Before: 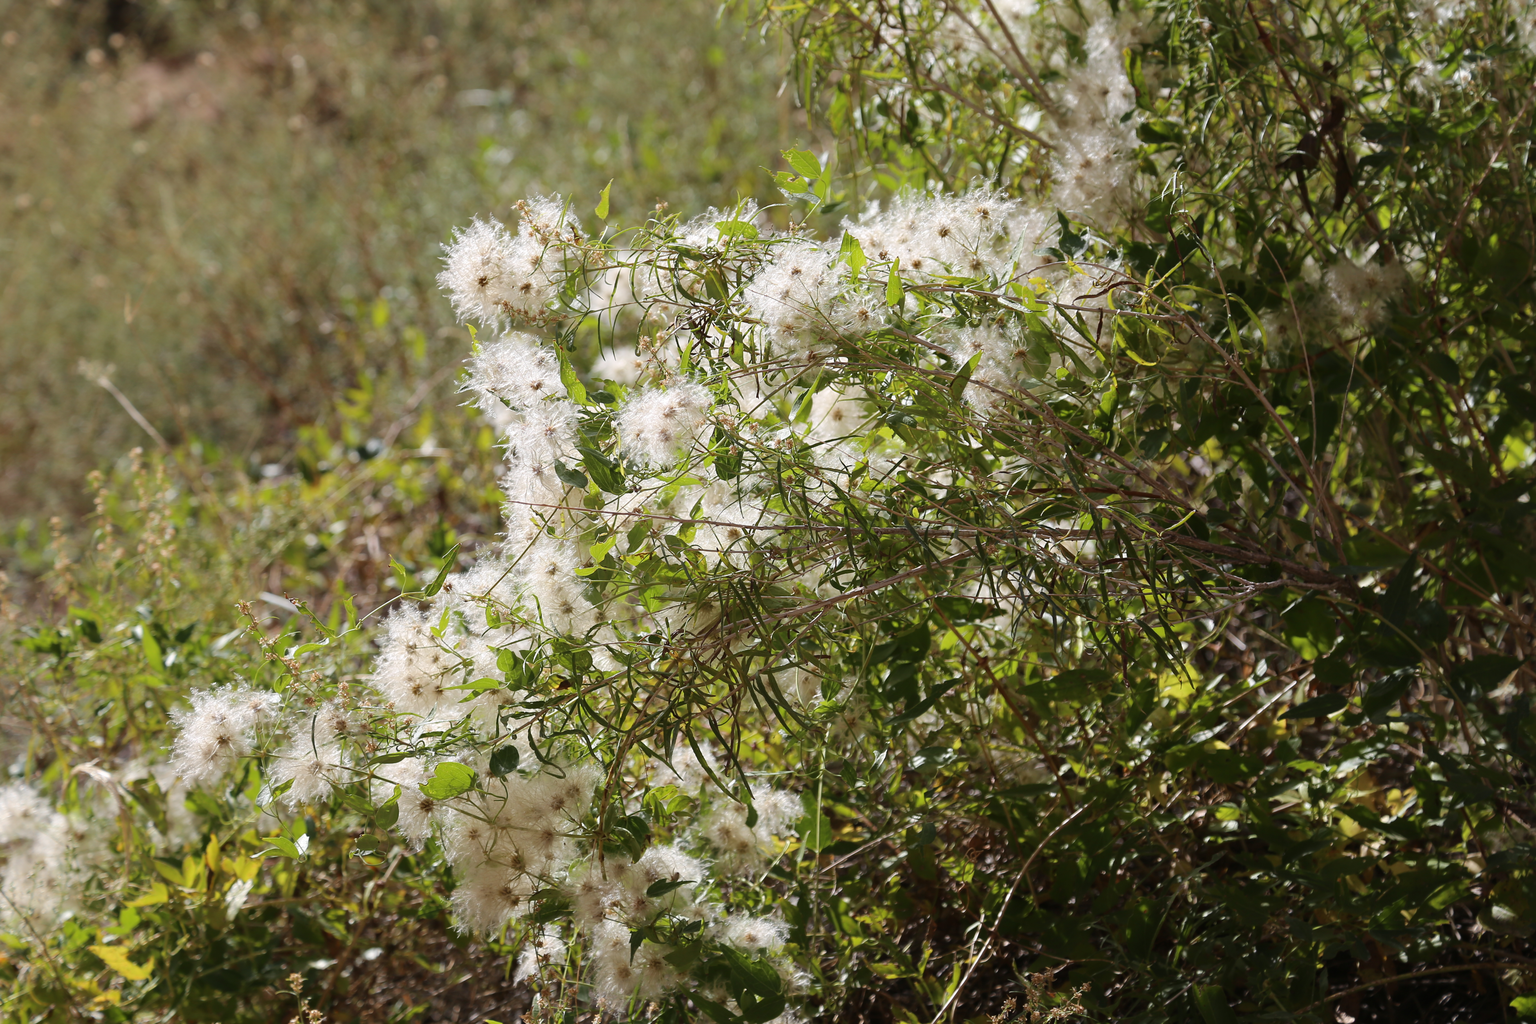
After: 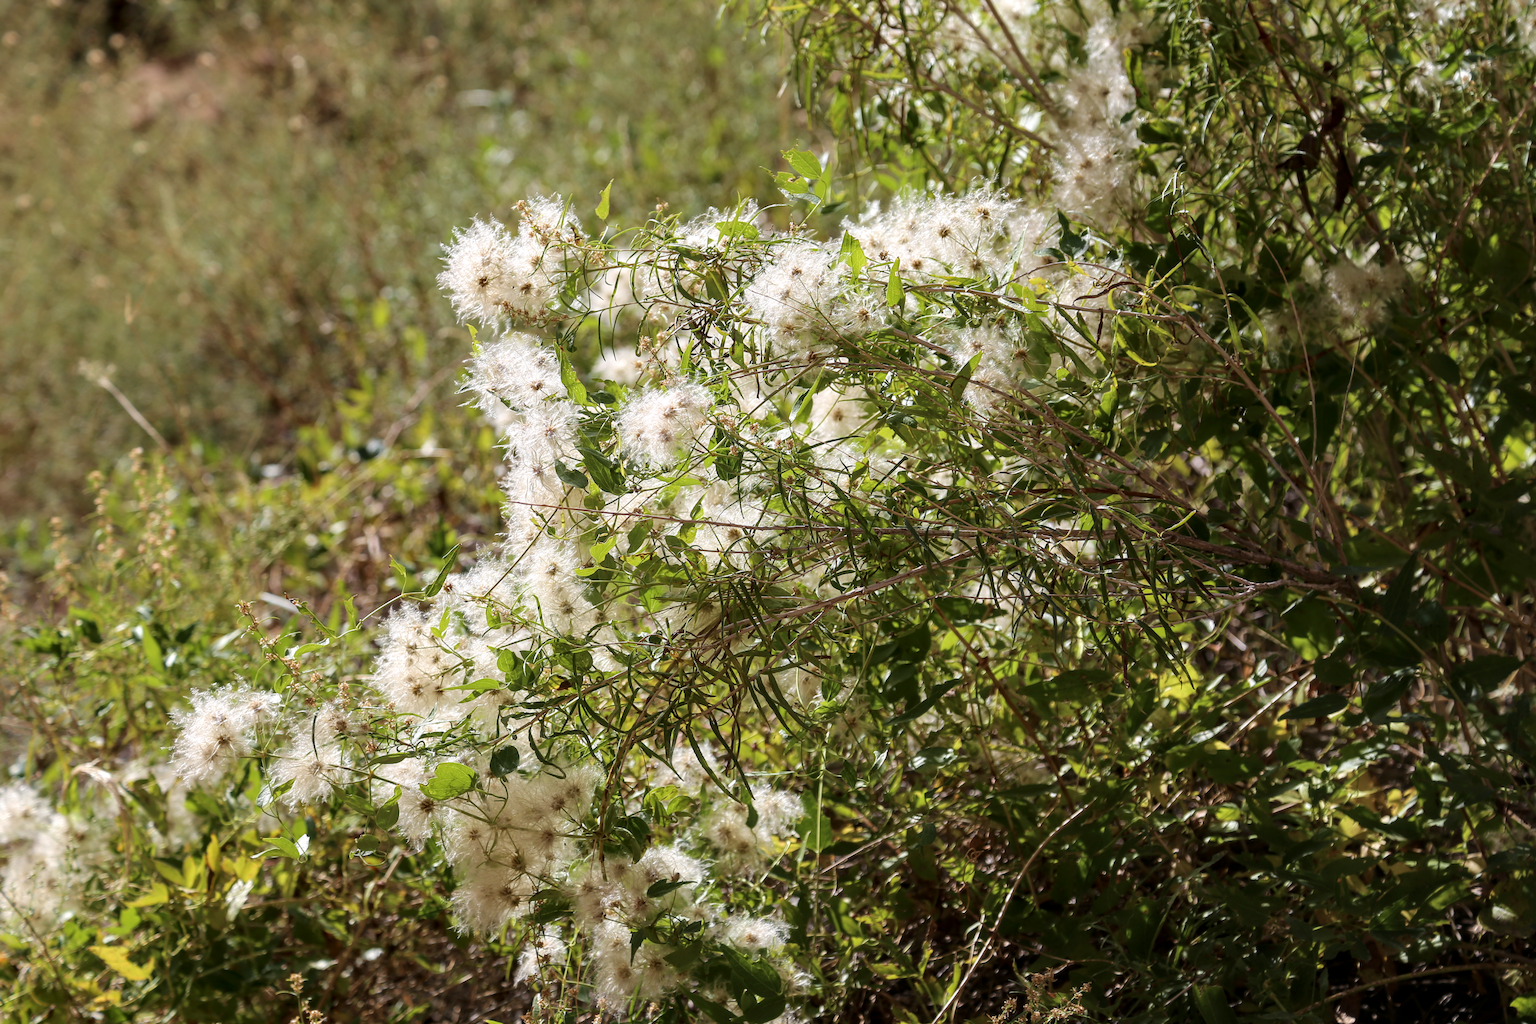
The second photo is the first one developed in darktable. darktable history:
local contrast: detail 130%
velvia: on, module defaults
